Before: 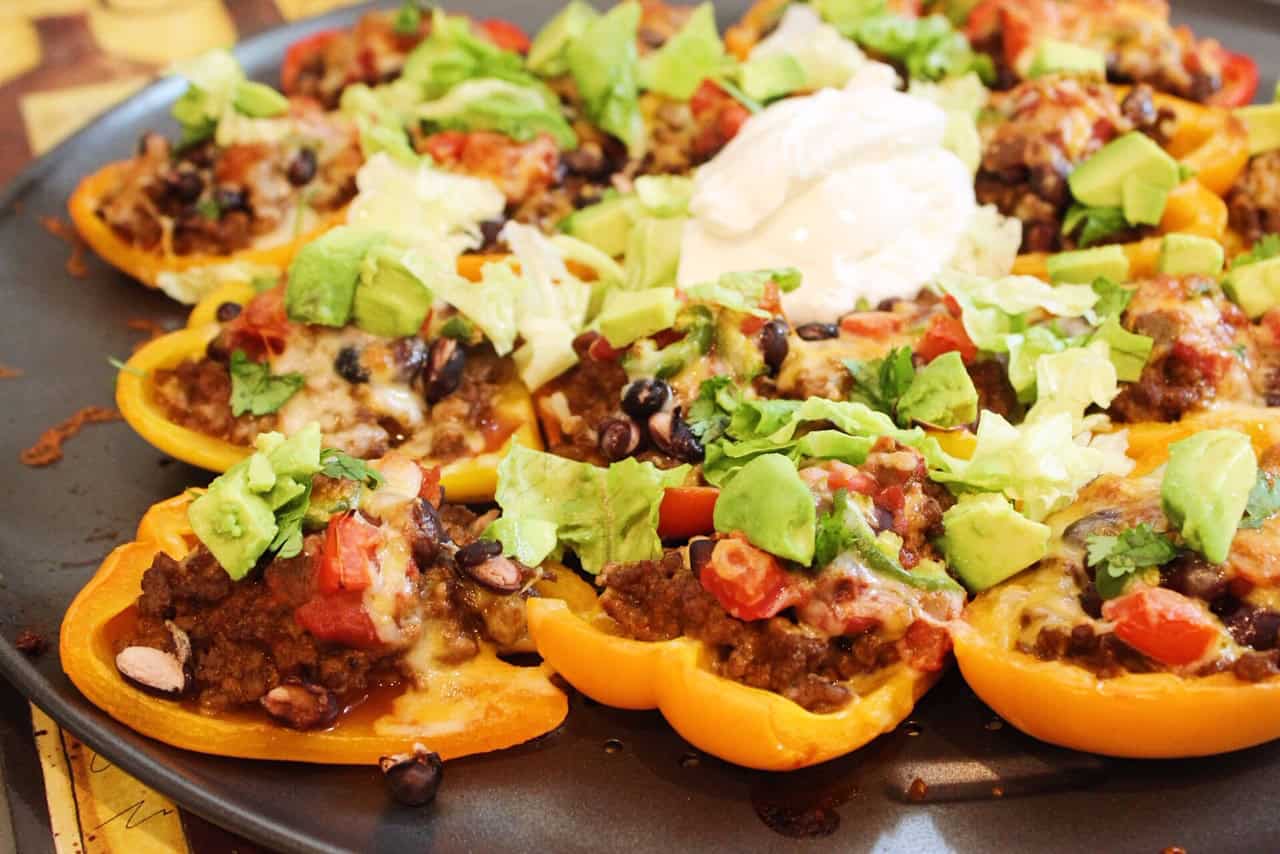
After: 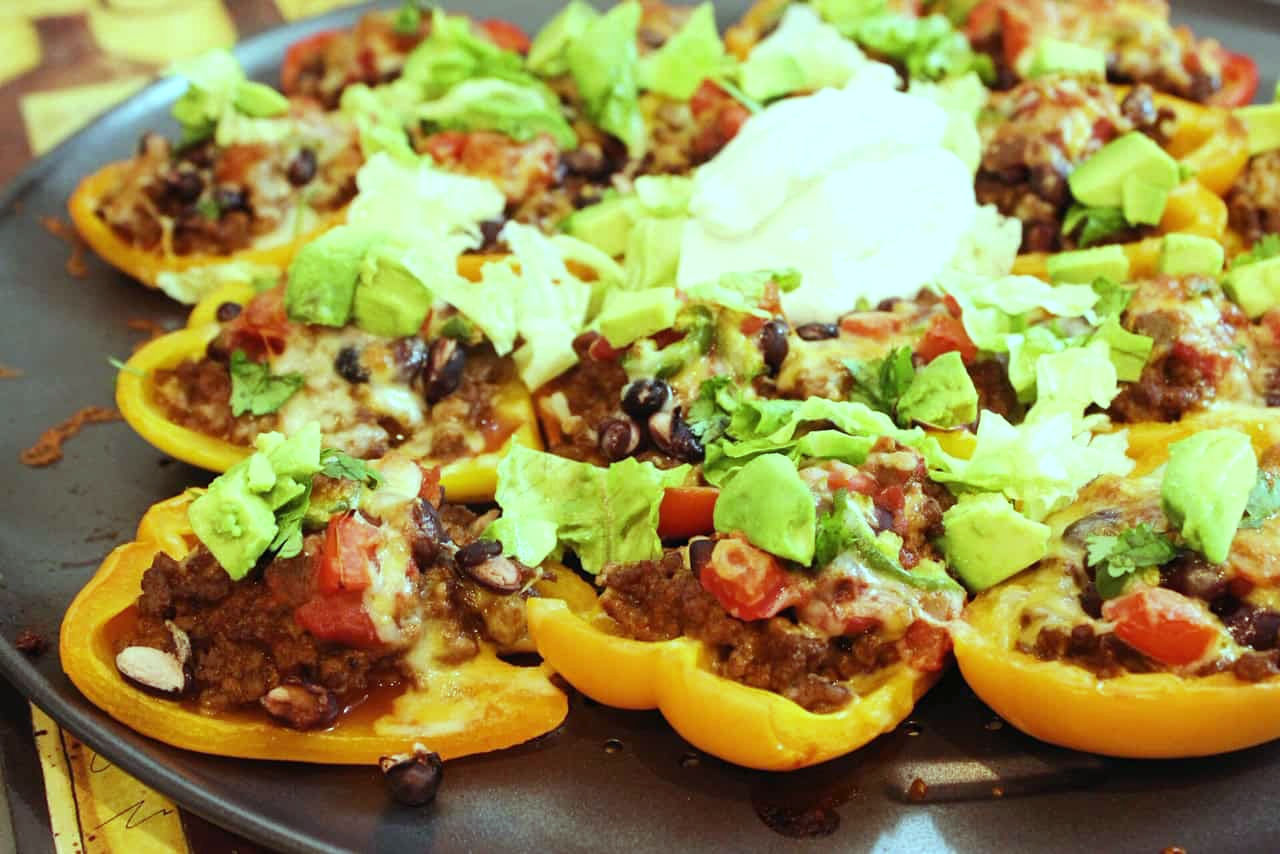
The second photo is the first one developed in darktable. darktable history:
white balance: red 1.009, blue 0.985
color balance: mode lift, gamma, gain (sRGB), lift [0.997, 0.979, 1.021, 1.011], gamma [1, 1.084, 0.916, 0.998], gain [1, 0.87, 1.13, 1.101], contrast 4.55%, contrast fulcrum 38.24%, output saturation 104.09%
